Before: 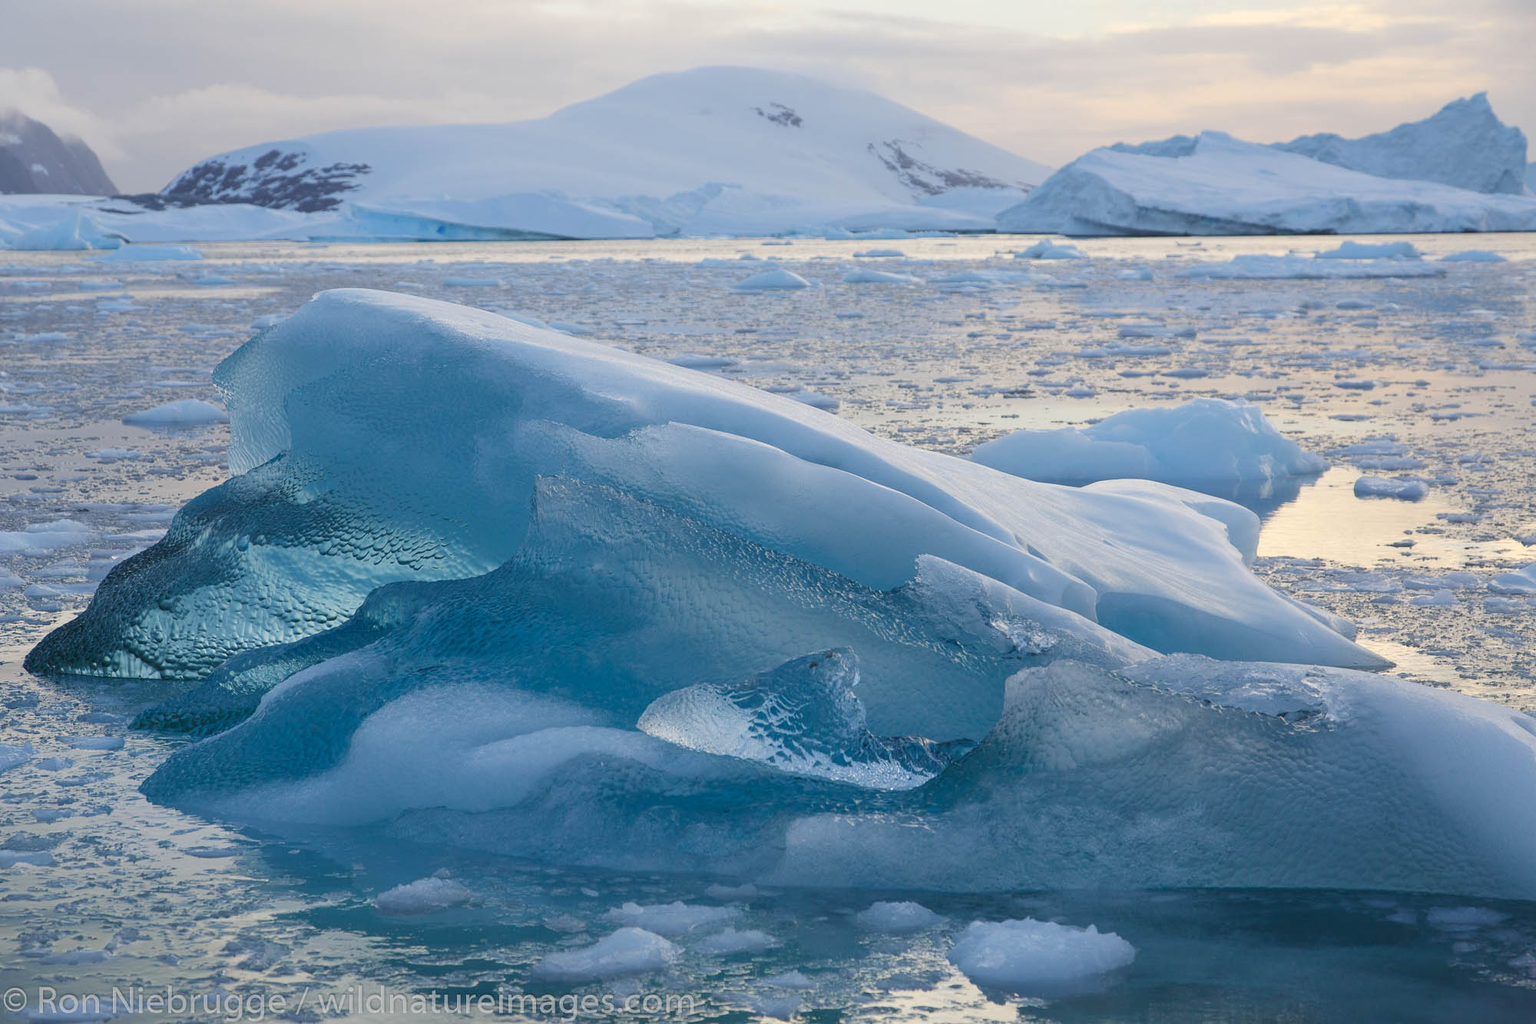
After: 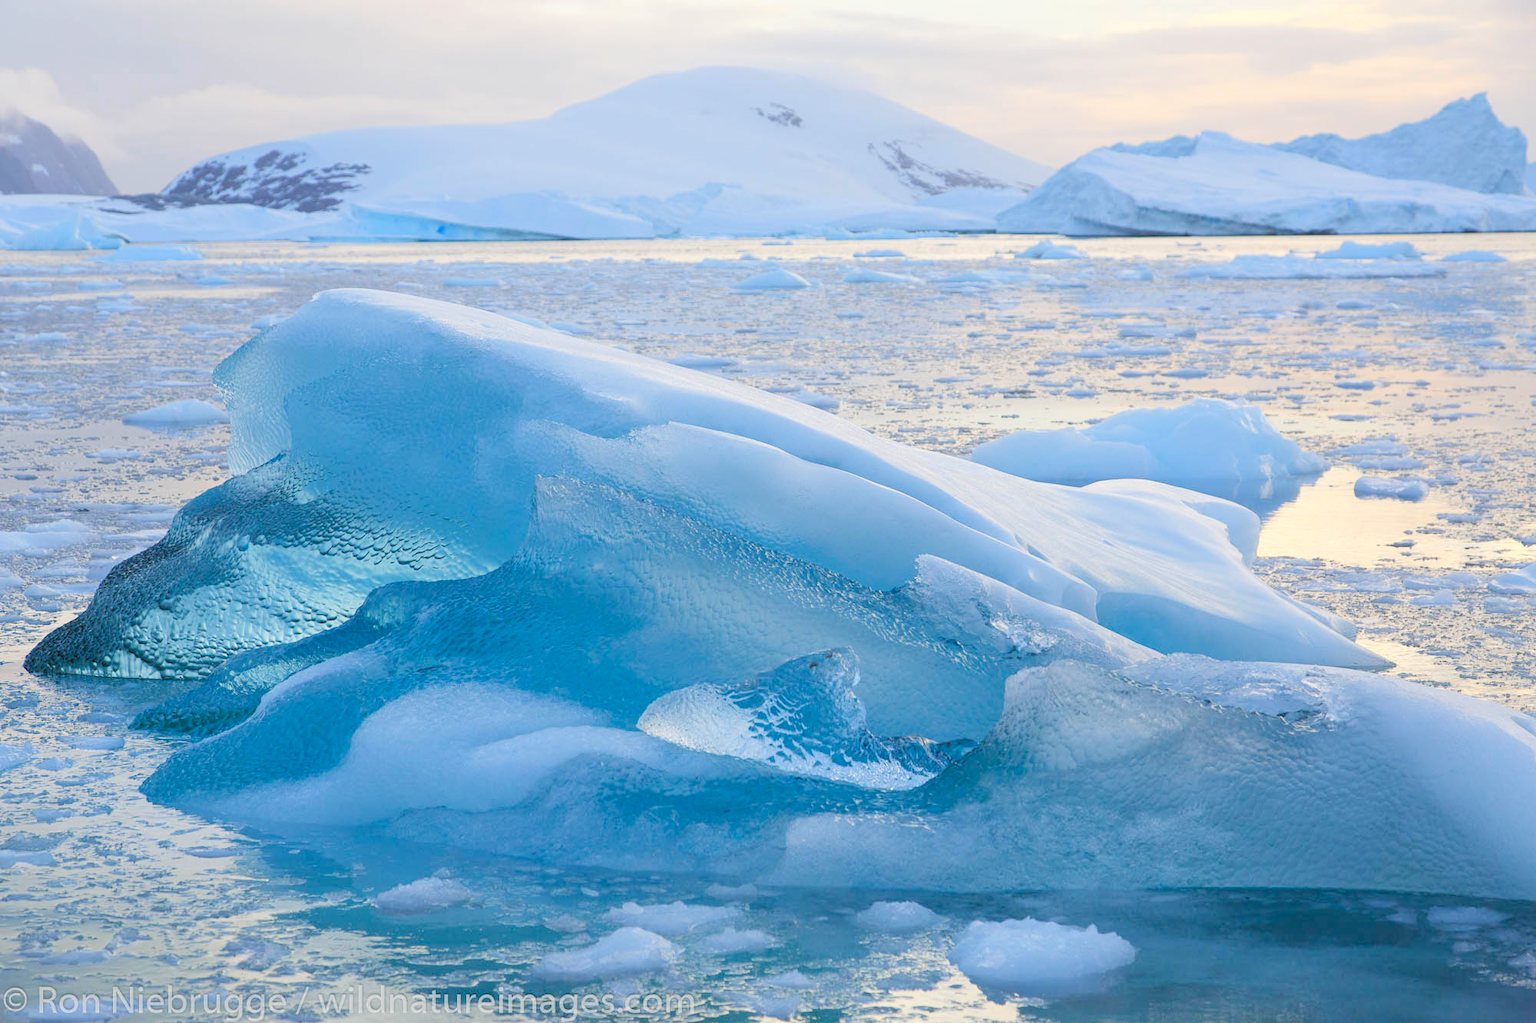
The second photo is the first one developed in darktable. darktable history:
exposure: exposure 0.735 EV, compensate exposure bias true, compensate highlight preservation false
levels: levels [0.093, 0.434, 0.988]
